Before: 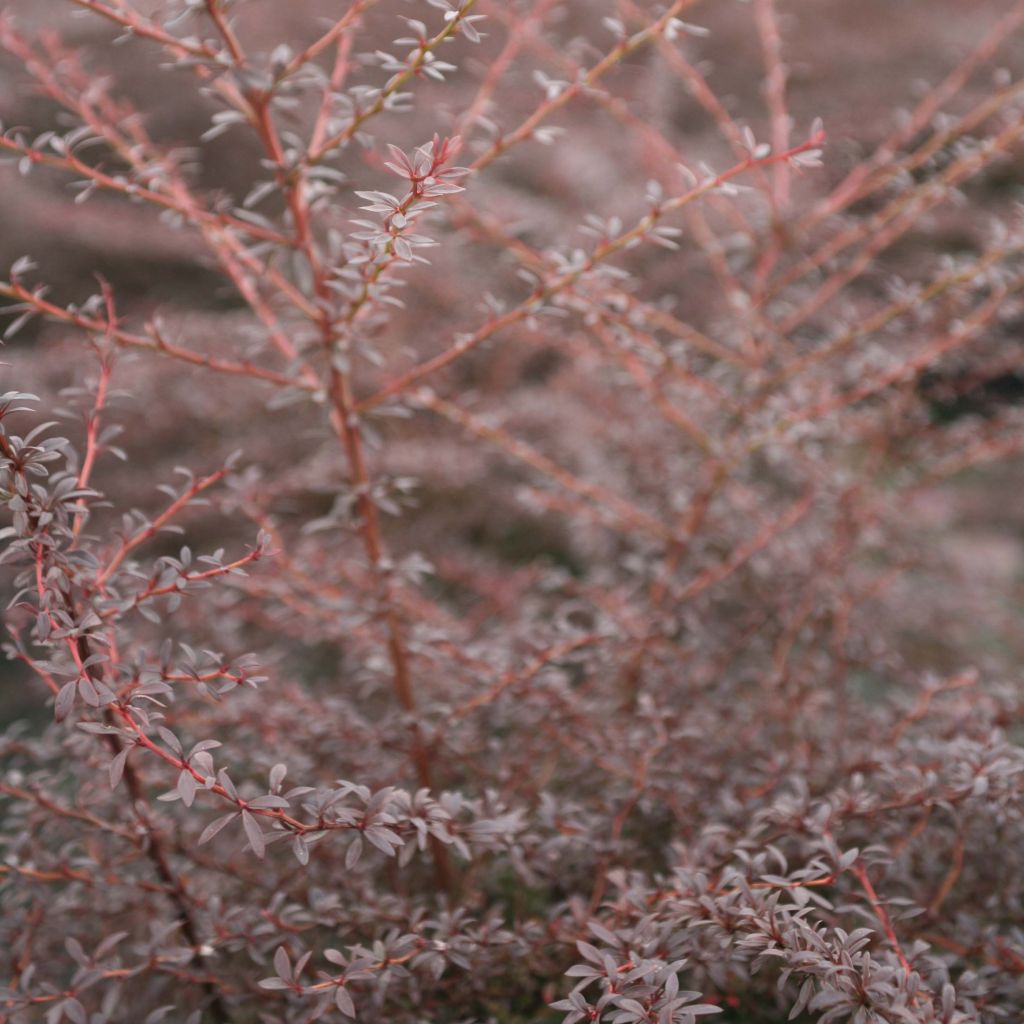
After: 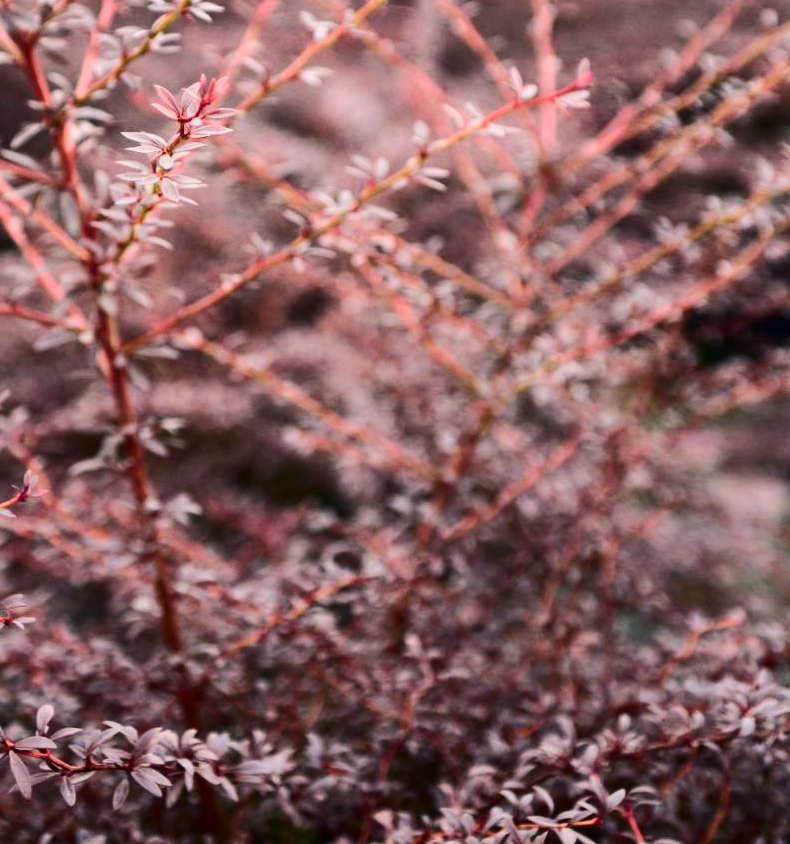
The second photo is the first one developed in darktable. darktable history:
contrast brightness saturation: contrast 0.225, brightness -0.187, saturation 0.244
crop: left 22.826%, top 5.858%, bottom 11.683%
color balance rgb: shadows lift › luminance -21.778%, shadows lift › chroma 6.647%, shadows lift › hue 272.18°, linear chroma grading › global chroma 20.493%, perceptual saturation grading › global saturation -12.486%, global vibrance 20%
base curve: curves: ch0 [(0, 0) (0.032, 0.025) (0.121, 0.166) (0.206, 0.329) (0.605, 0.79) (1, 1)]
